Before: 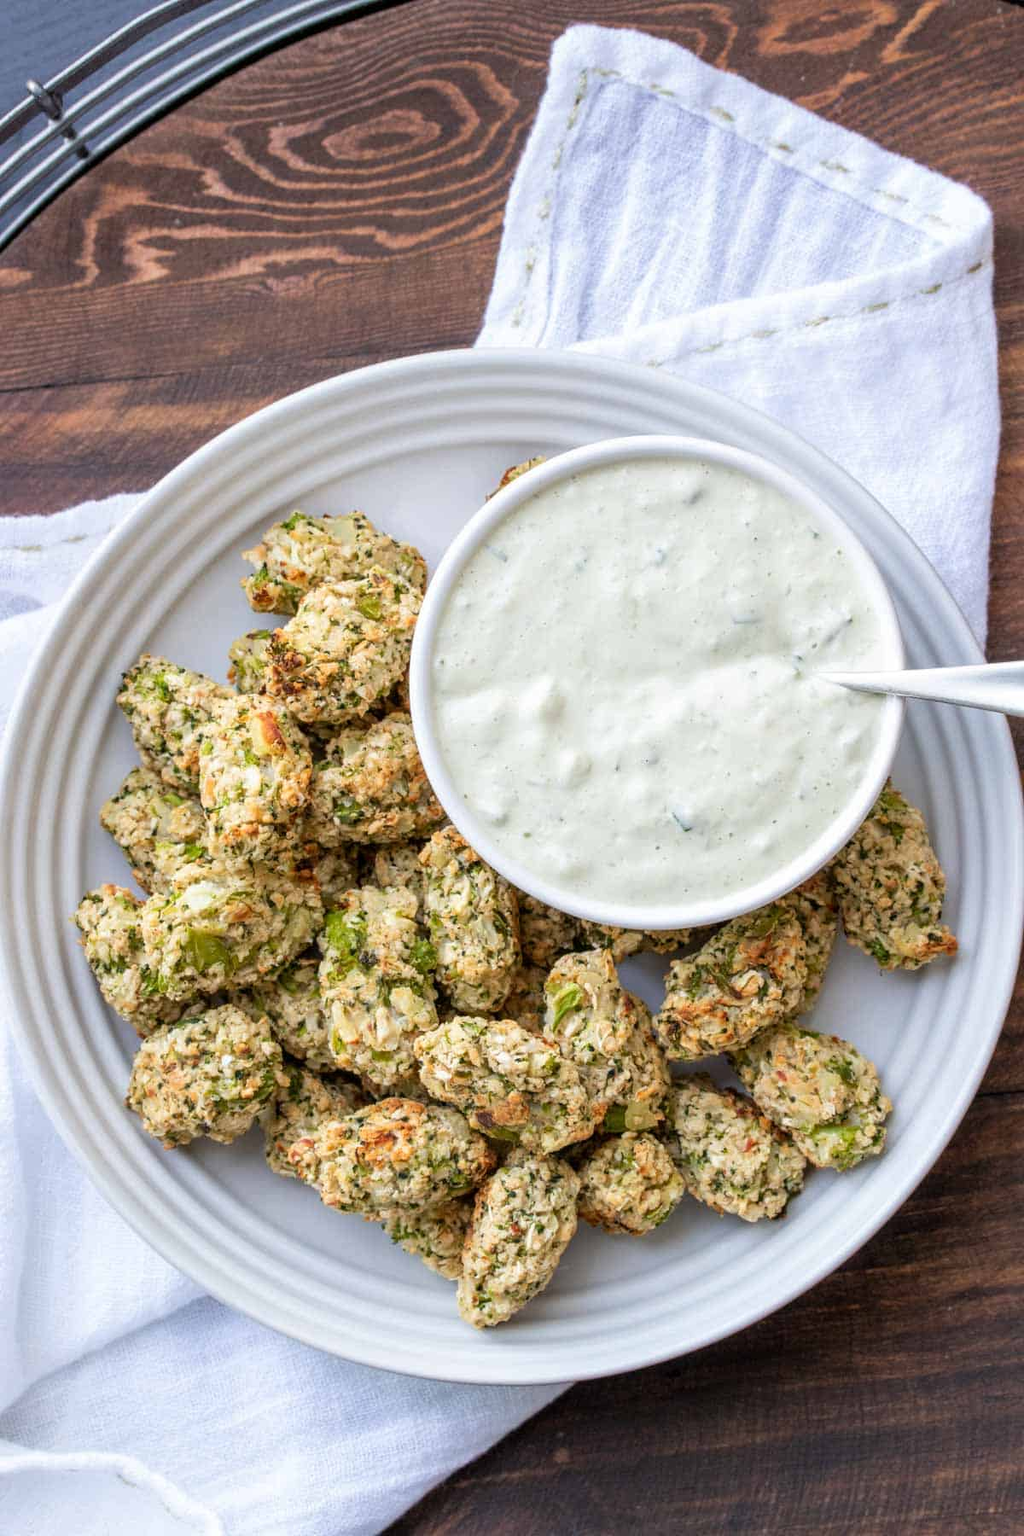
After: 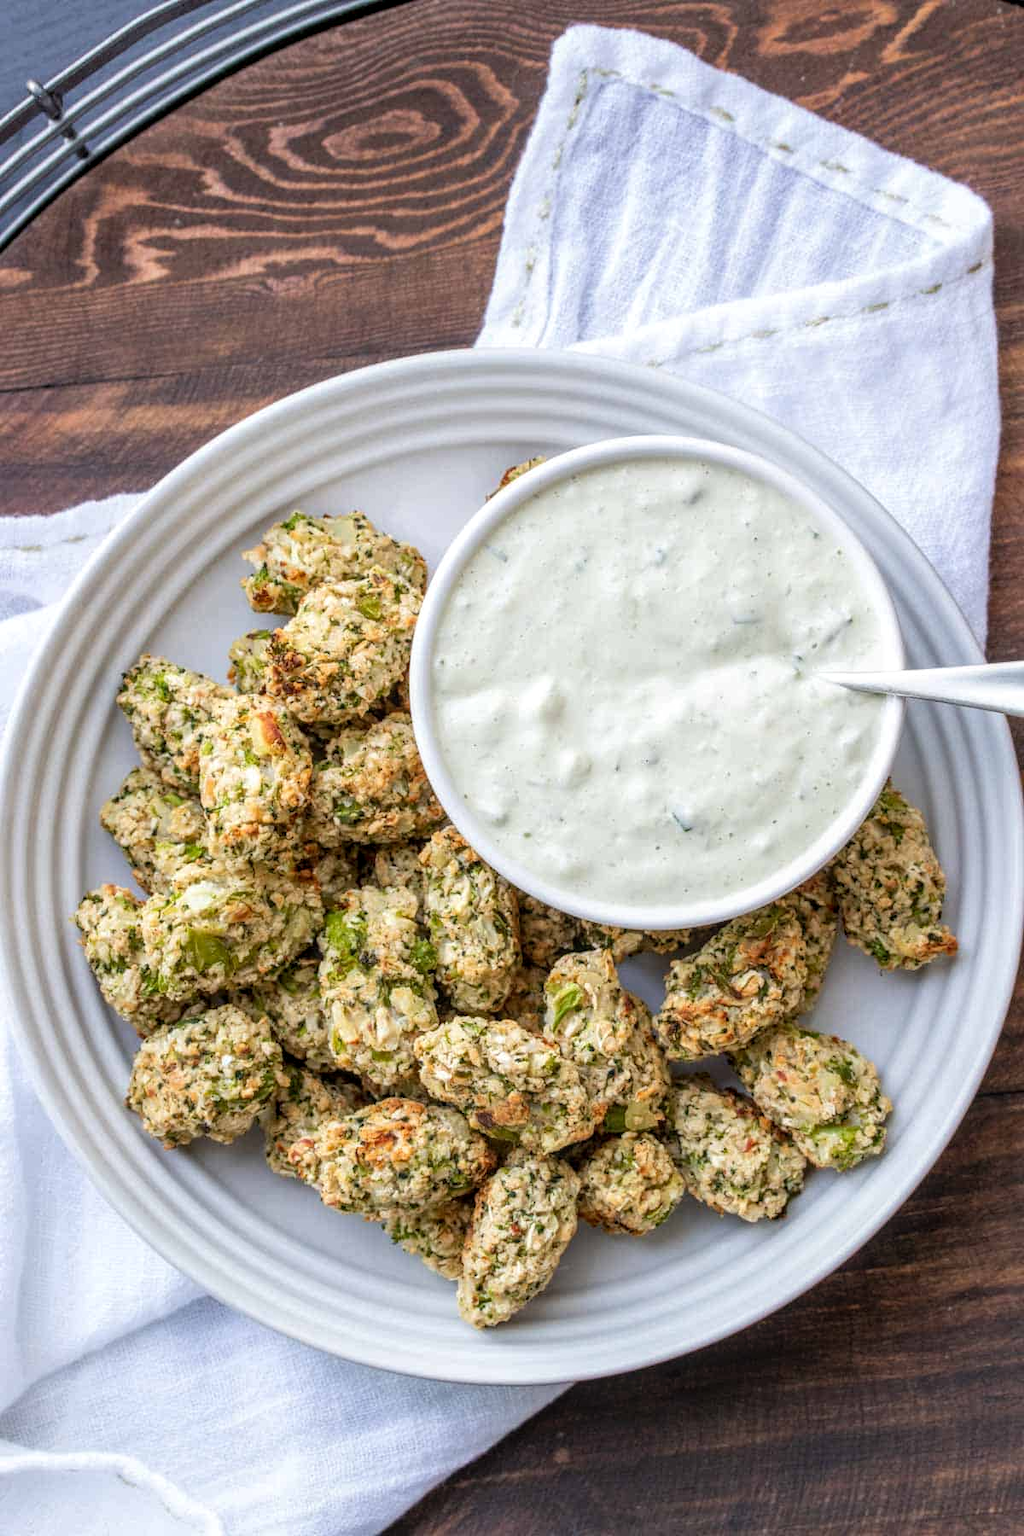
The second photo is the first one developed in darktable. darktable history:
local contrast: on, module defaults
contrast equalizer: y [[0.5, 0.542, 0.583, 0.625, 0.667, 0.708], [0.5 ×6], [0.5 ×6], [0 ×6], [0 ×6]], mix -0.101
